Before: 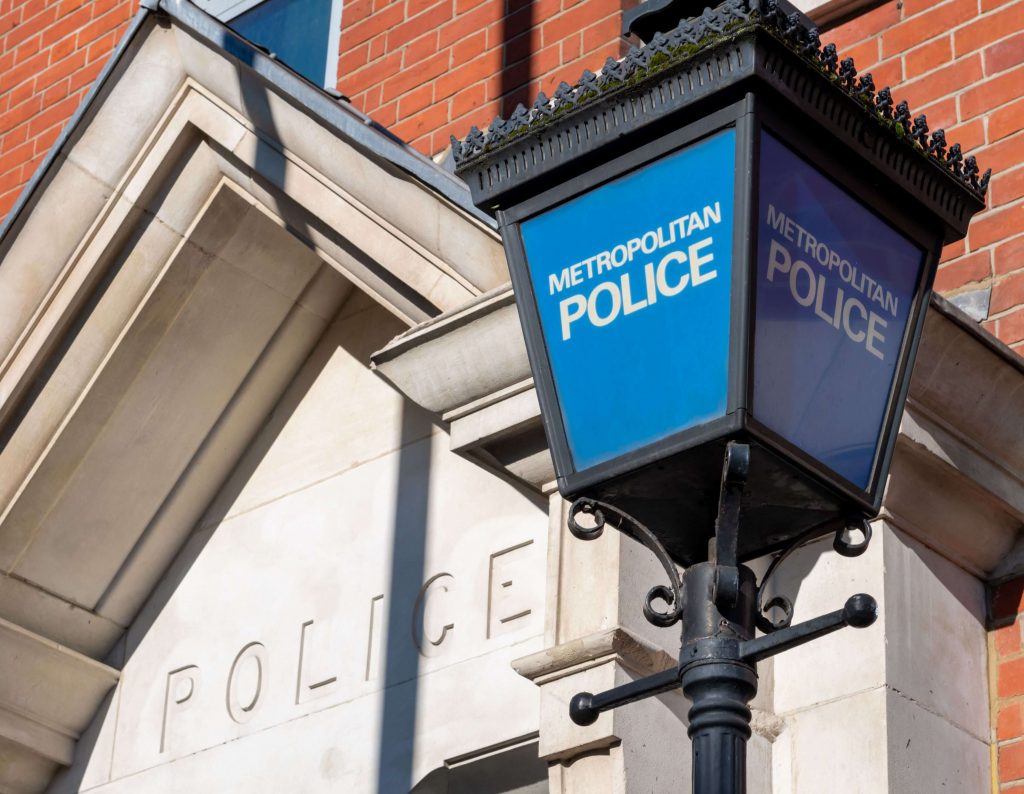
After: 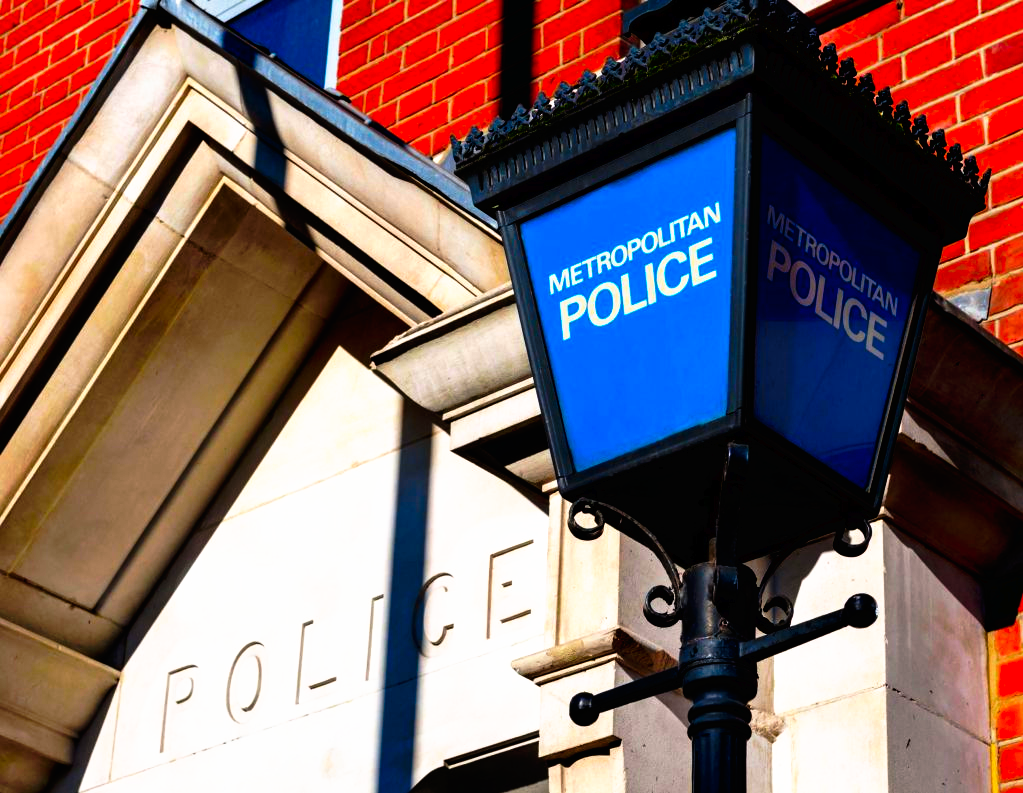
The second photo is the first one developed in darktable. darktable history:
exposure: black level correction 0.001, compensate highlight preservation false
contrast brightness saturation: saturation 0.5
tone curve: curves: ch0 [(0, 0) (0.003, 0.008) (0.011, 0.008) (0.025, 0.008) (0.044, 0.008) (0.069, 0.006) (0.1, 0.006) (0.136, 0.006) (0.177, 0.008) (0.224, 0.012) (0.277, 0.026) (0.335, 0.083) (0.399, 0.165) (0.468, 0.292) (0.543, 0.416) (0.623, 0.535) (0.709, 0.692) (0.801, 0.853) (0.898, 0.981) (1, 1)], preserve colors none
